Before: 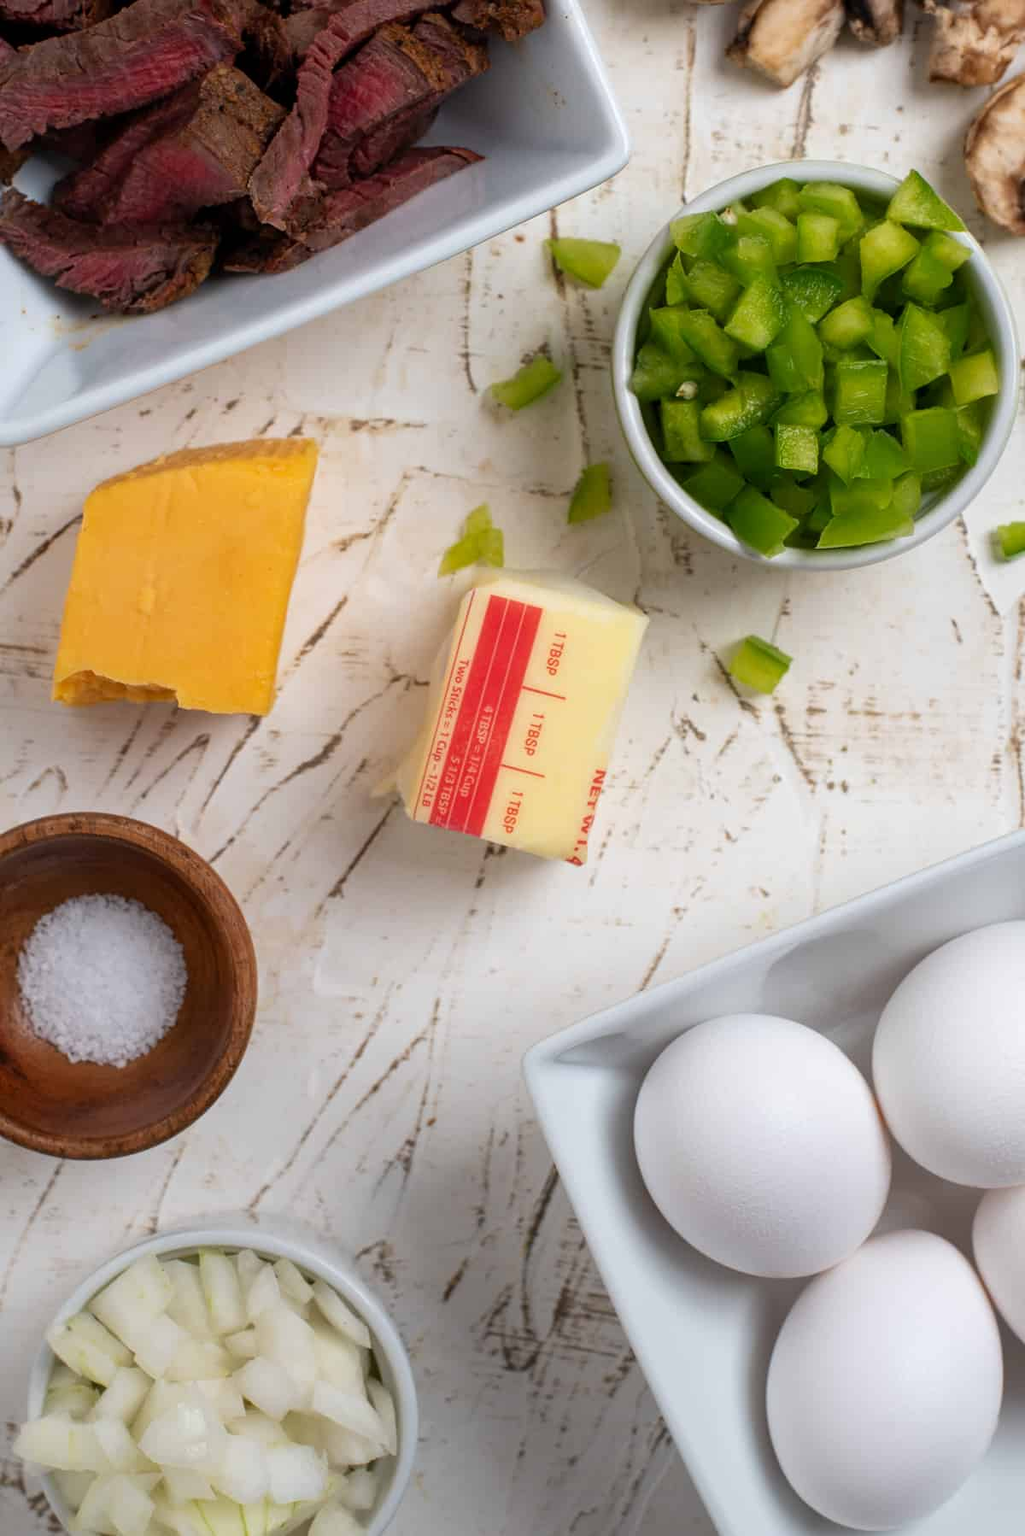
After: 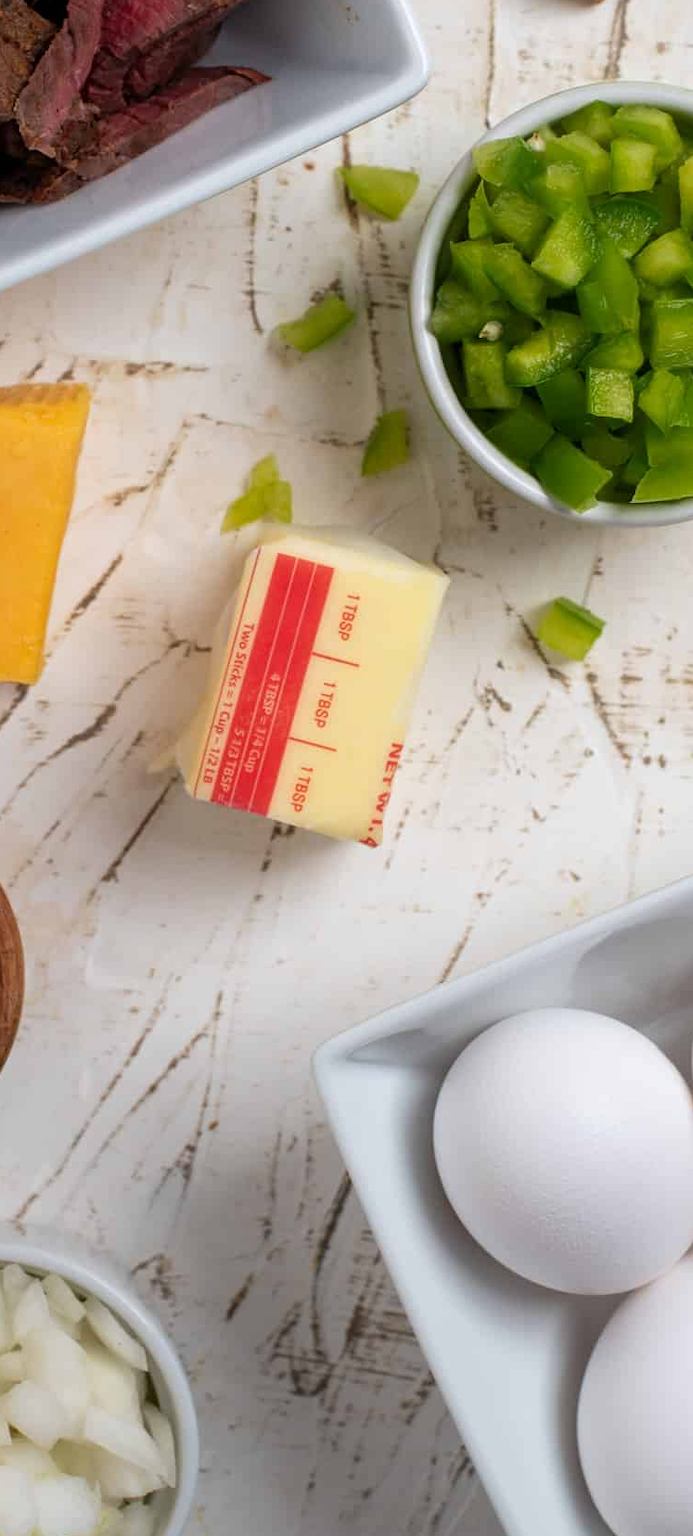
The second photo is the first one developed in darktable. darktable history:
crop and rotate: left 22.918%, top 5.629%, right 14.711%, bottom 2.247%
vibrance: vibrance 0%
